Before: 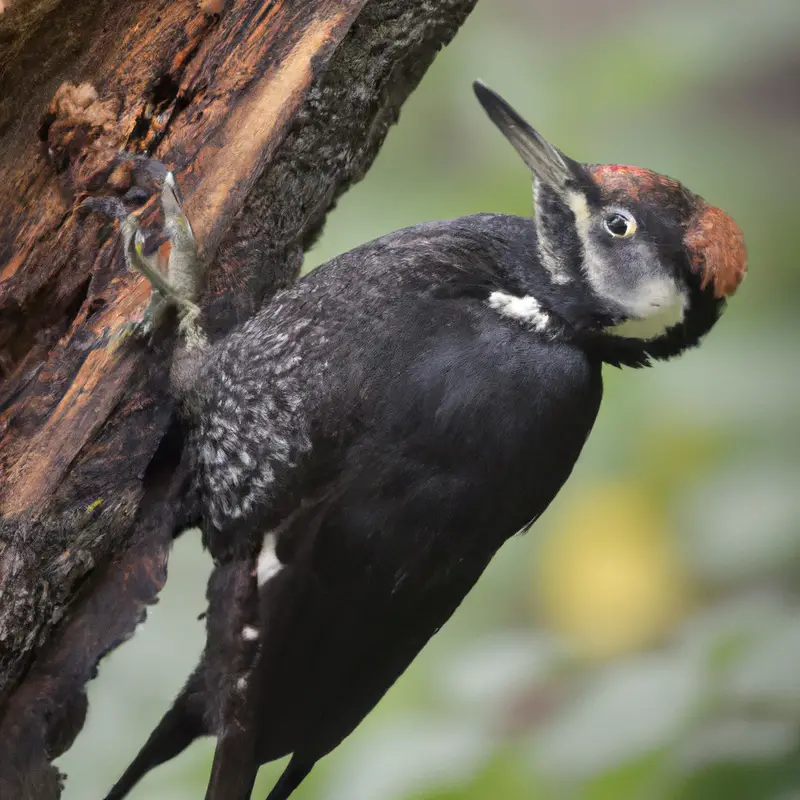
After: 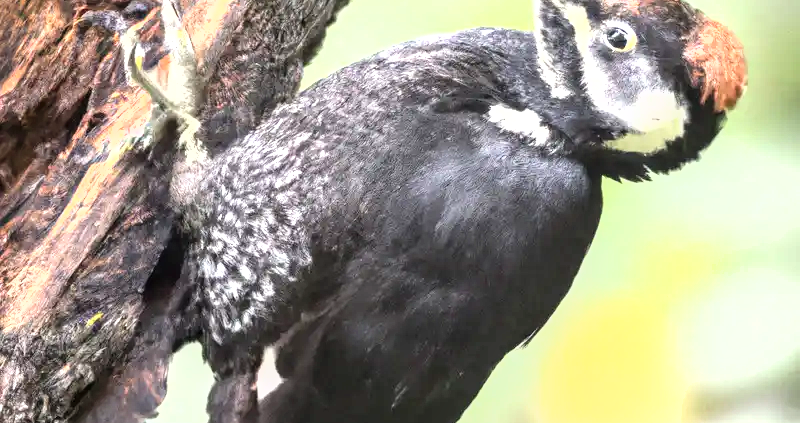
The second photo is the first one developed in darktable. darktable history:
crop and rotate: top 23.357%, bottom 23.765%
tone equalizer: edges refinement/feathering 500, mask exposure compensation -1.57 EV, preserve details no
shadows and highlights: shadows 36.96, highlights -27.75, soften with gaussian
tone curve: curves: ch0 [(0, 0) (0.003, 0.004) (0.011, 0.014) (0.025, 0.032) (0.044, 0.057) (0.069, 0.089) (0.1, 0.128) (0.136, 0.174) (0.177, 0.227) (0.224, 0.287) (0.277, 0.354) (0.335, 0.427) (0.399, 0.507) (0.468, 0.582) (0.543, 0.653) (0.623, 0.726) (0.709, 0.799) (0.801, 0.876) (0.898, 0.937) (1, 1)], color space Lab, independent channels, preserve colors none
levels: levels [0, 0.352, 0.703]
local contrast: on, module defaults
